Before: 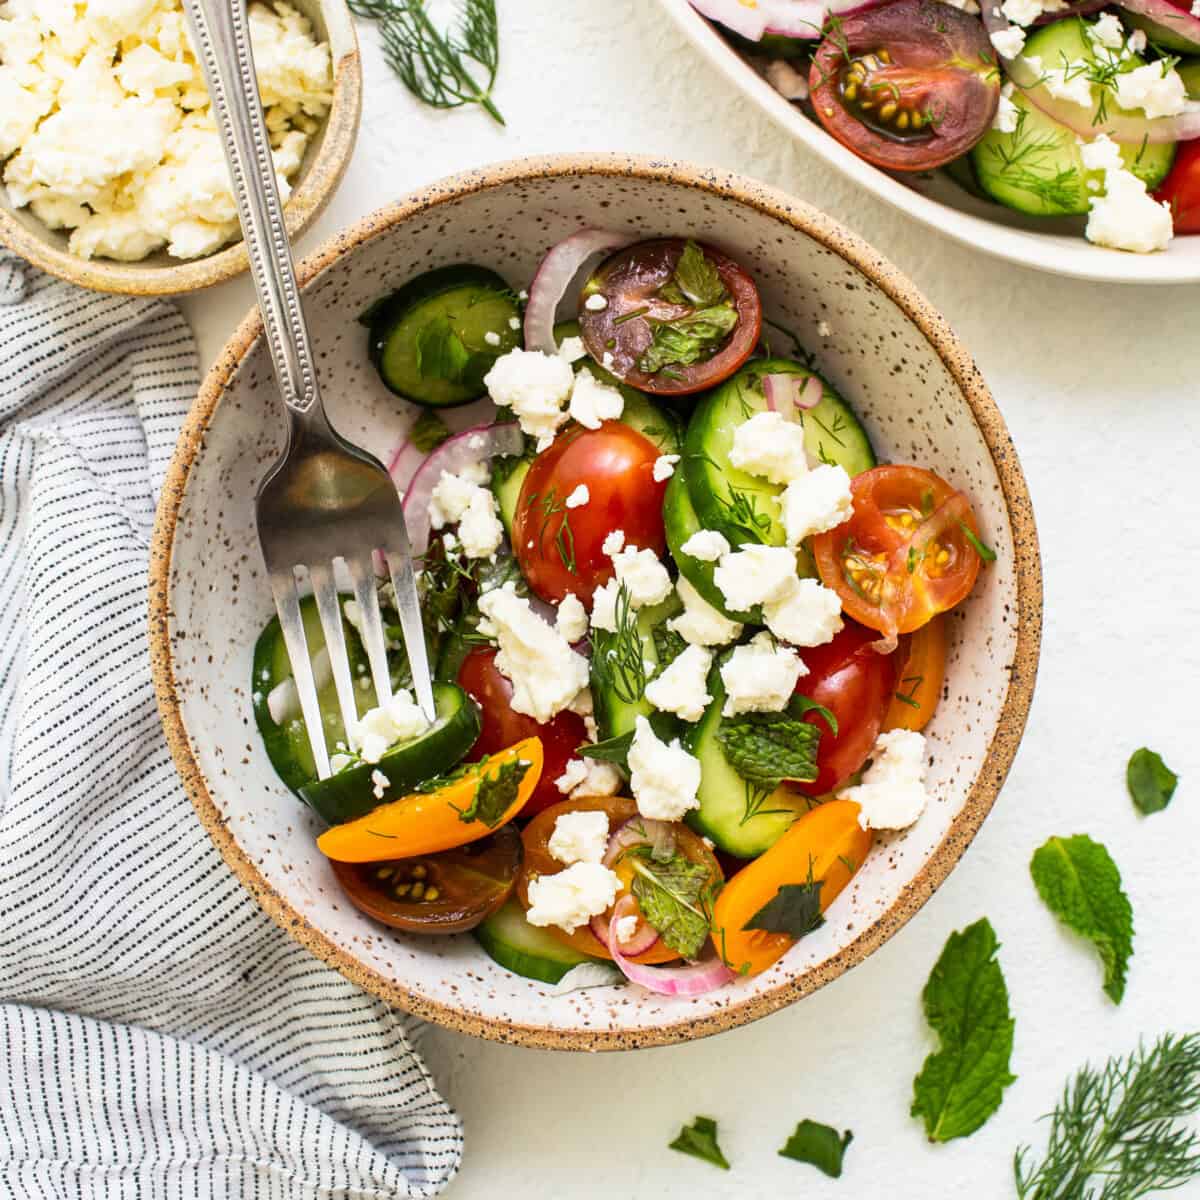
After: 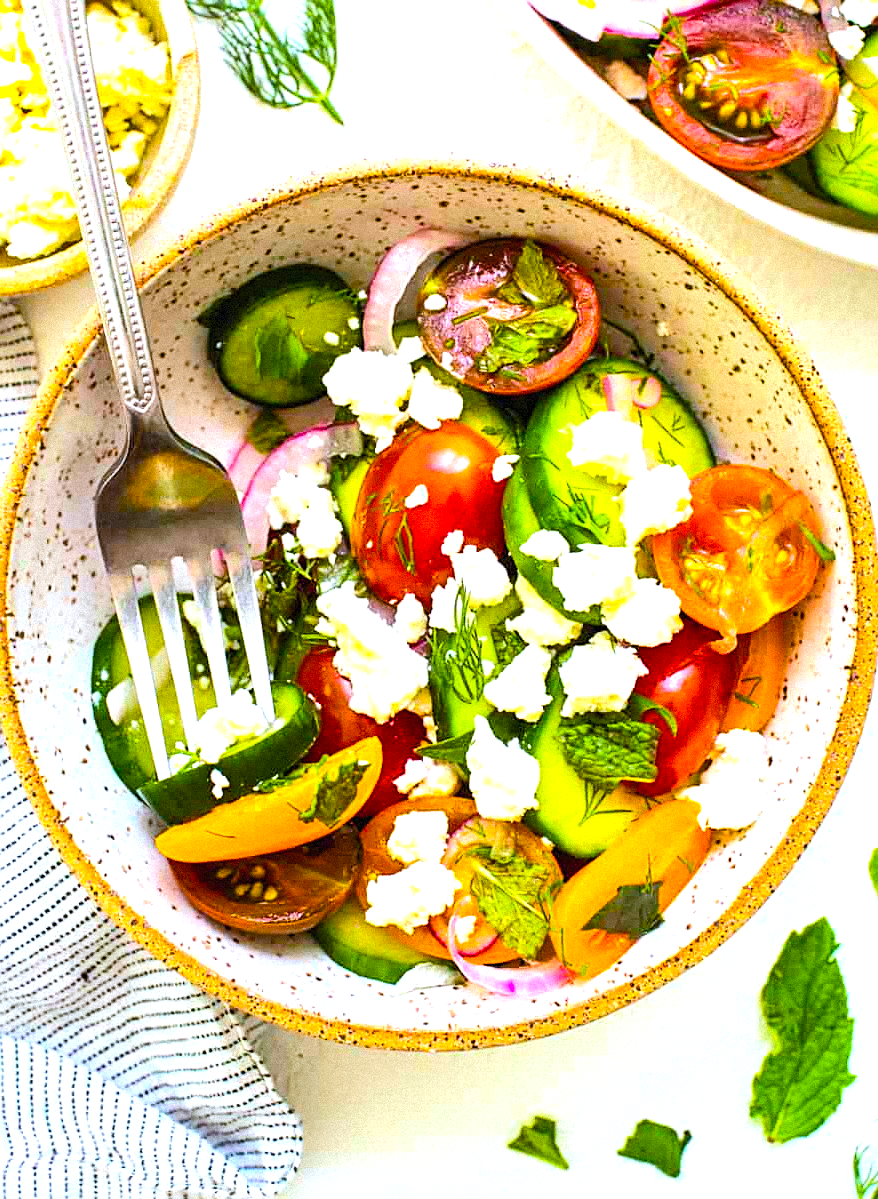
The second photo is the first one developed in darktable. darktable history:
white balance: red 0.954, blue 1.079
sharpen: radius 2.167, amount 0.381, threshold 0
crop: left 13.443%, right 13.31%
contrast brightness saturation: contrast 0.2, brightness 0.16, saturation 0.22
base curve: curves: ch0 [(0, 0) (0.235, 0.266) (0.503, 0.496) (0.786, 0.72) (1, 1)]
exposure: exposure -0.153 EV, compensate highlight preservation false
color balance rgb: linear chroma grading › global chroma 10%, perceptual saturation grading › global saturation 40%, perceptual brilliance grading › global brilliance 30%, global vibrance 20%
grain: mid-tones bias 0%
